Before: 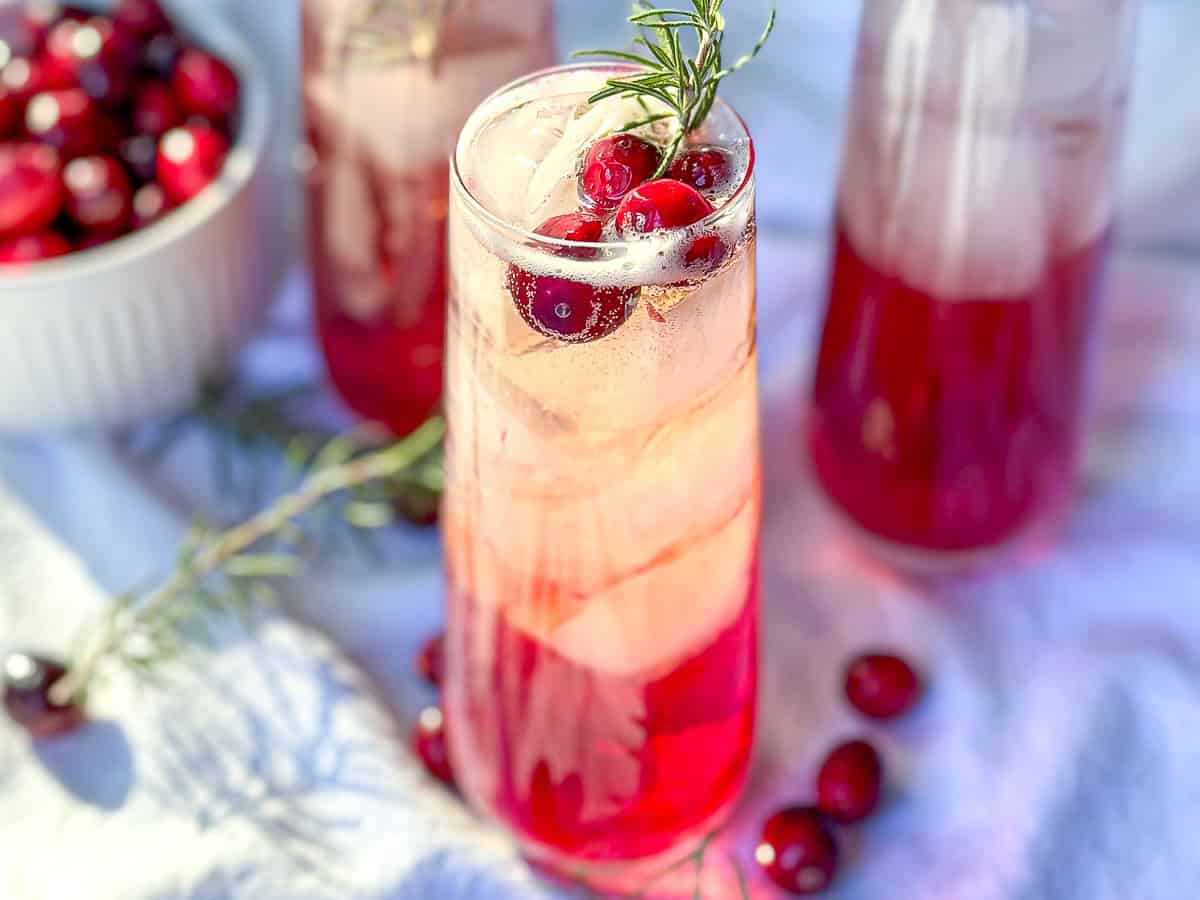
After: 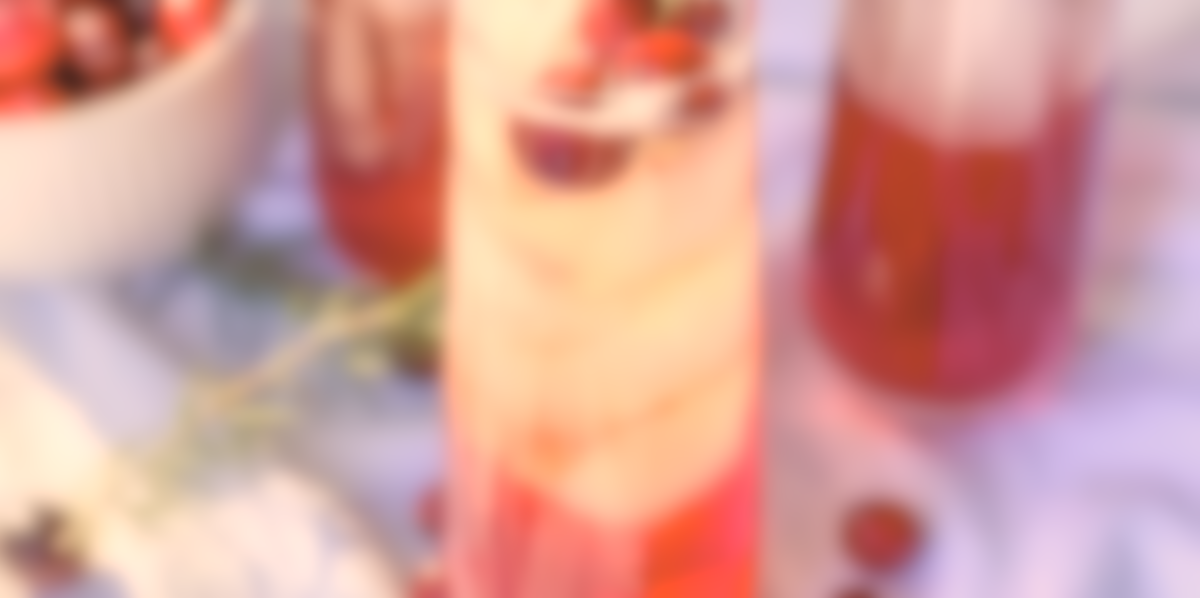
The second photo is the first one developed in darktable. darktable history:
contrast brightness saturation: brightness 0.15
crop: top 16.727%, bottom 16.727%
color balance rgb: shadows lift › luminance -5%, shadows lift › chroma 1.1%, shadows lift › hue 219°, power › luminance 10%, power › chroma 2.83%, power › hue 60°, highlights gain › chroma 4.52%, highlights gain › hue 33.33°, saturation formula JzAzBz (2021)
color correction: saturation 0.8
lowpass: on, module defaults
